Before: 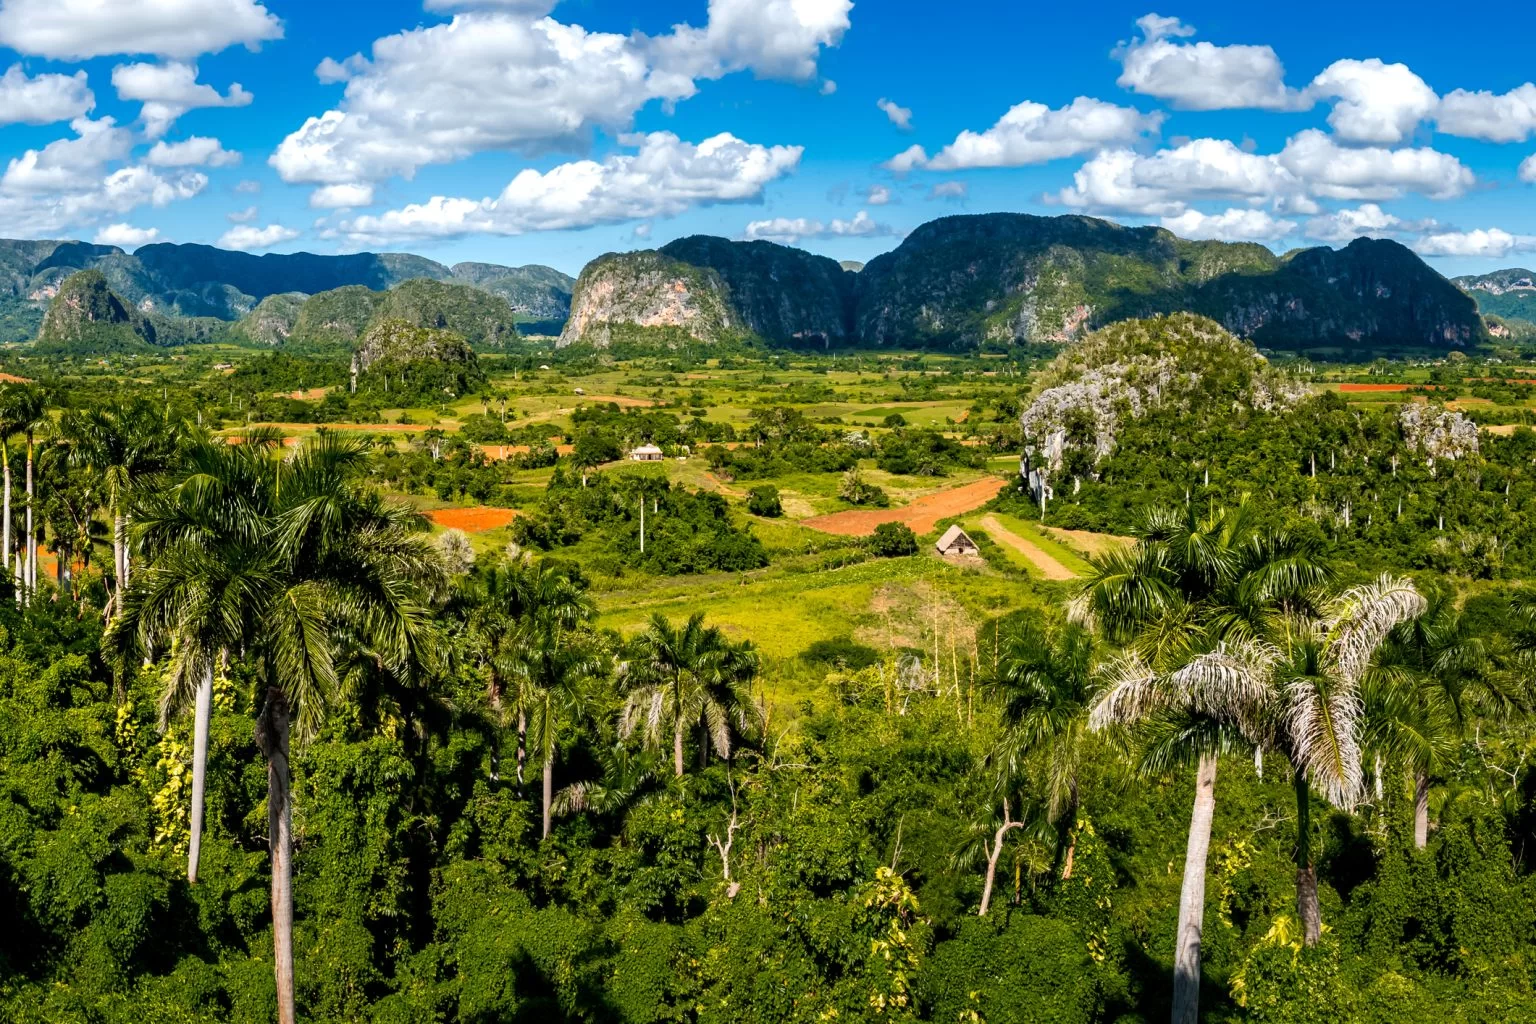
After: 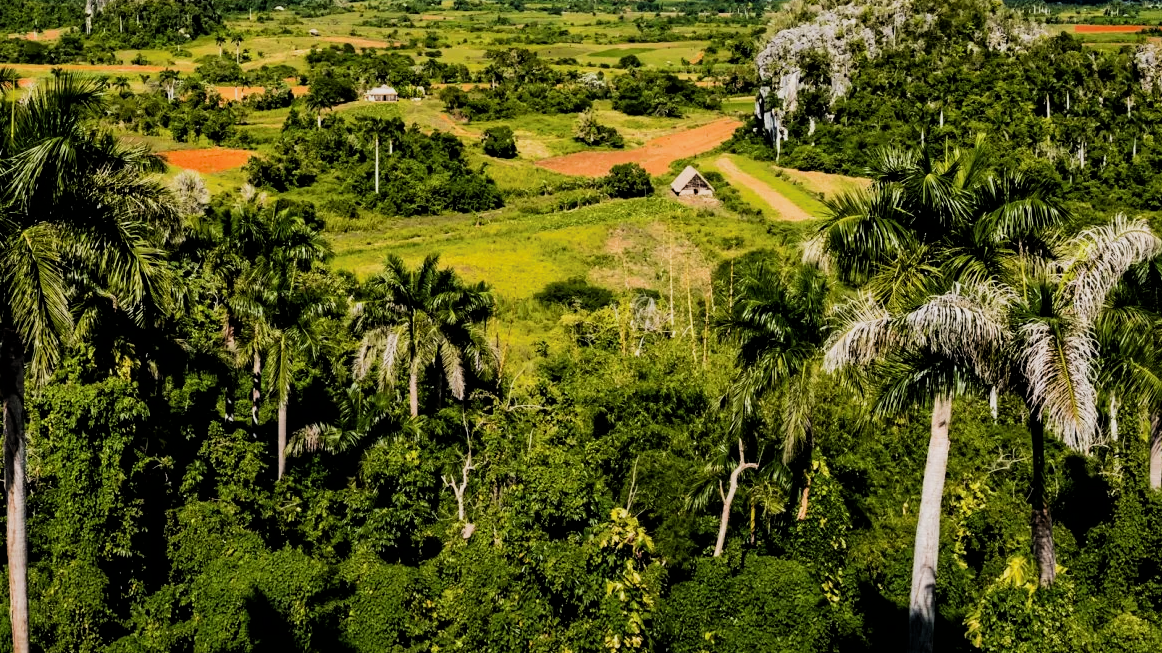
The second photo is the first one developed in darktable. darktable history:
crop and rotate: left 17.299%, top 35.115%, right 7.015%, bottom 1.024%
filmic rgb: black relative exposure -5 EV, hardness 2.88, contrast 1.3, highlights saturation mix -30%
